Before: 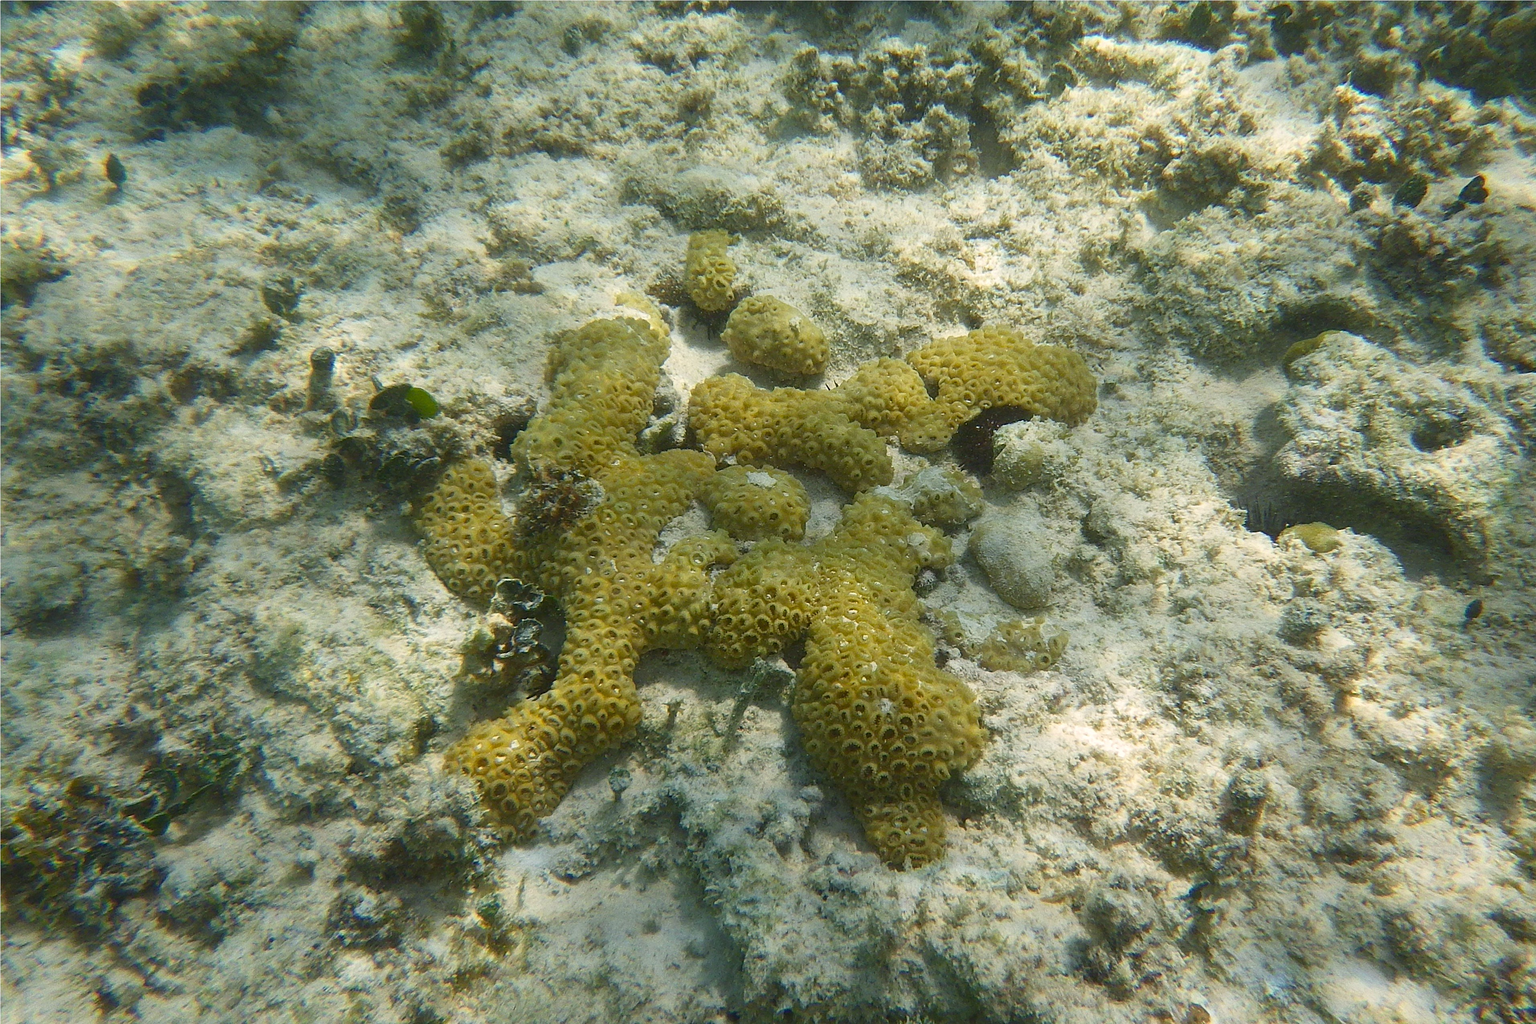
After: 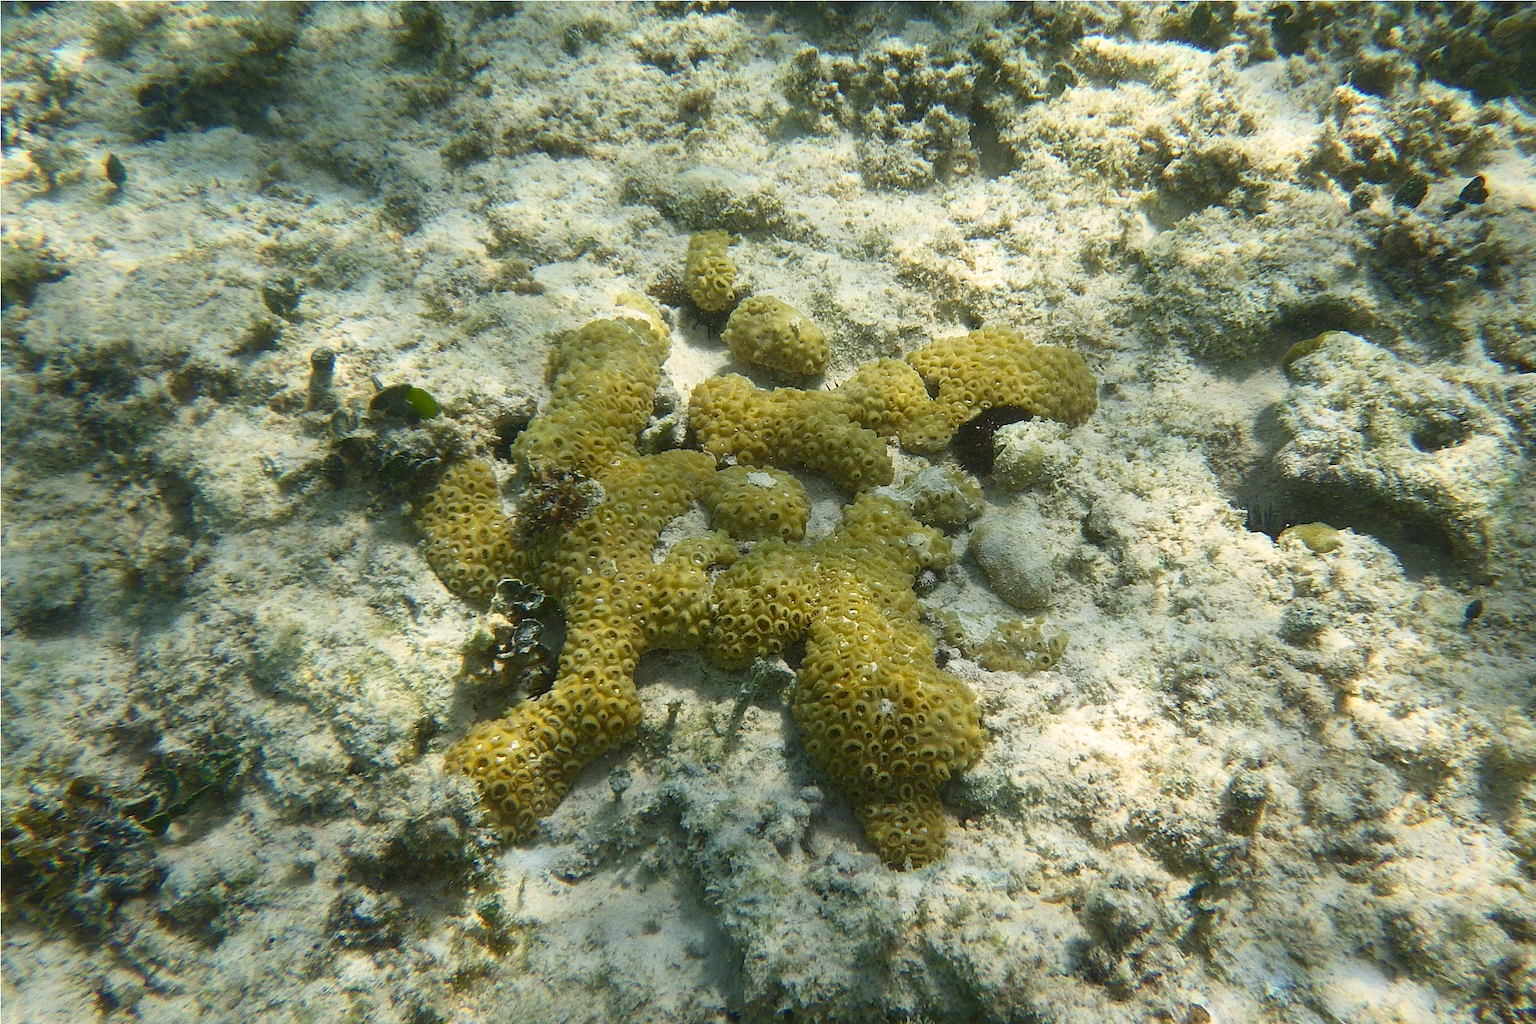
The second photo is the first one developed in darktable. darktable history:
contrast brightness saturation: contrast 0.1, brightness 0.02, saturation 0.02
rgb curve: curves: ch0 [(0, 0) (0.078, 0.051) (0.929, 0.956) (1, 1)], compensate middle gray true
